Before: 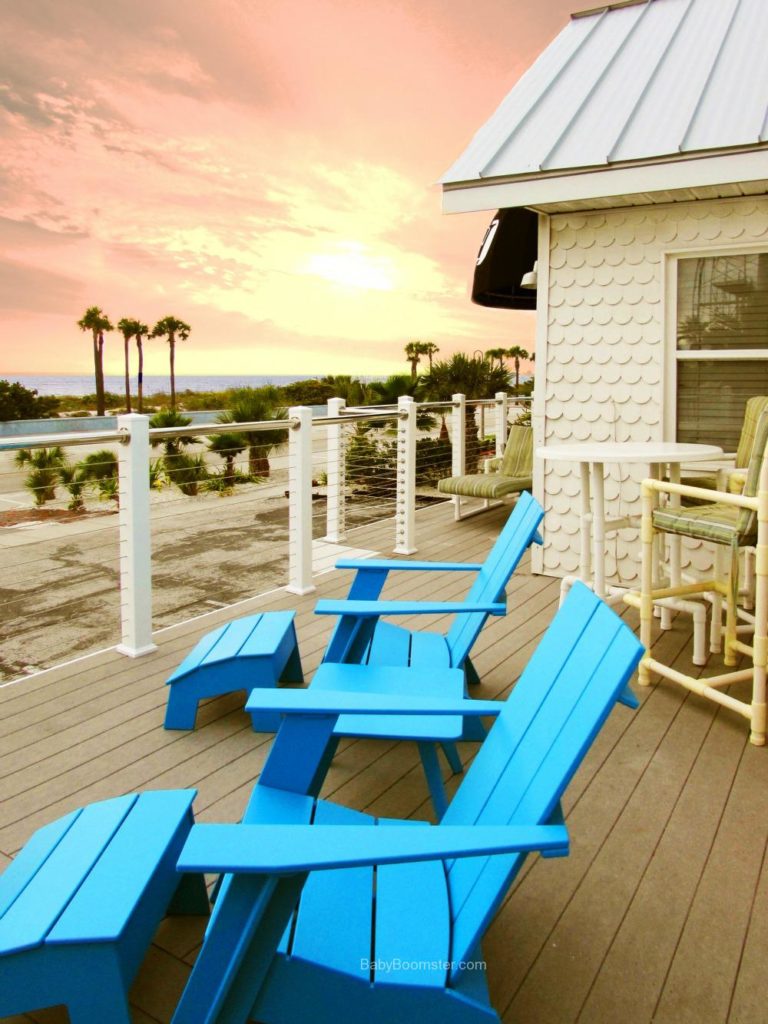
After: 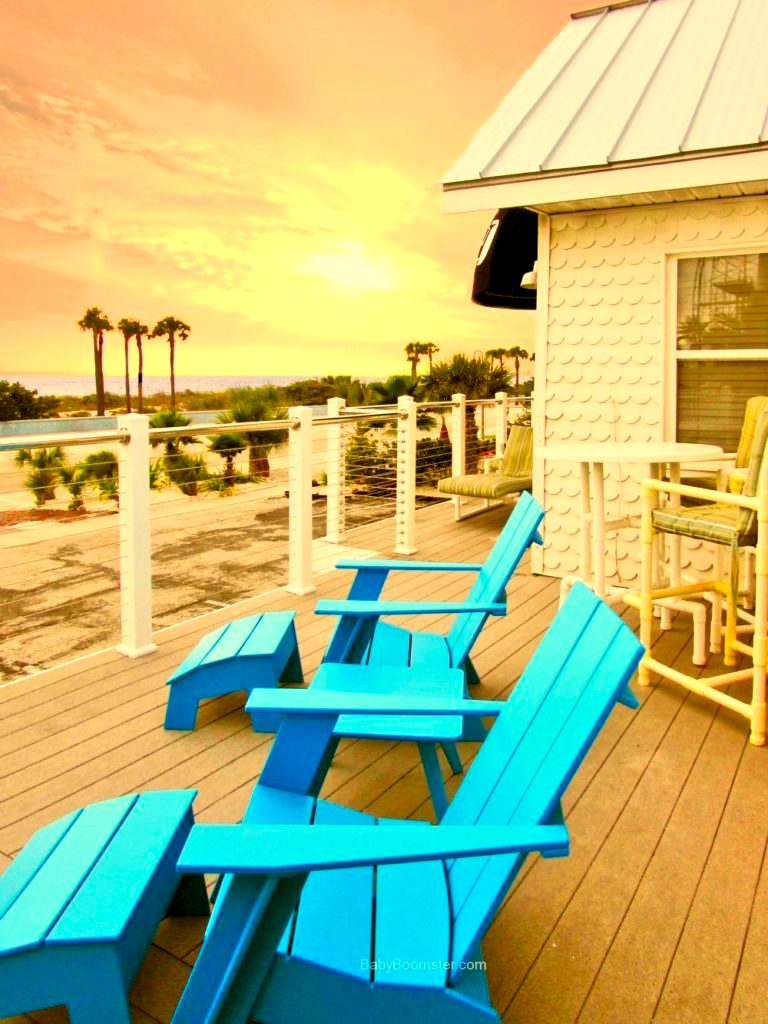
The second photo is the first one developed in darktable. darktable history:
tone equalizer: -7 EV 0.15 EV, -6 EV 0.6 EV, -5 EV 1.15 EV, -4 EV 1.33 EV, -3 EV 1.15 EV, -2 EV 0.6 EV, -1 EV 0.15 EV, mask exposure compensation -0.5 EV
contrast brightness saturation: contrast 0.16, saturation 0.32
levels: levels [0.031, 0.5, 0.969]
white balance: red 1.123, blue 0.83
